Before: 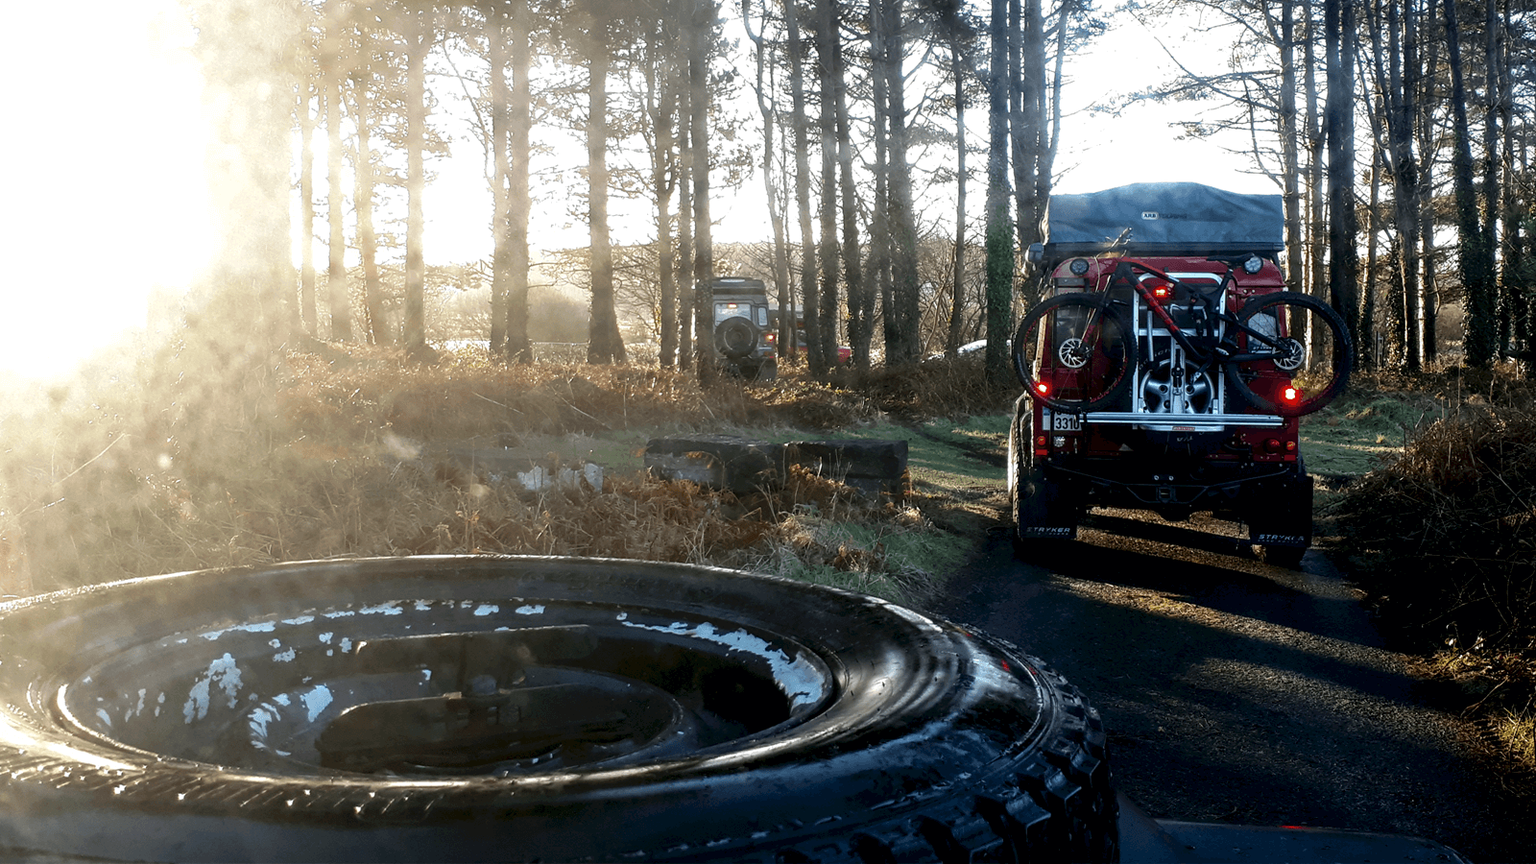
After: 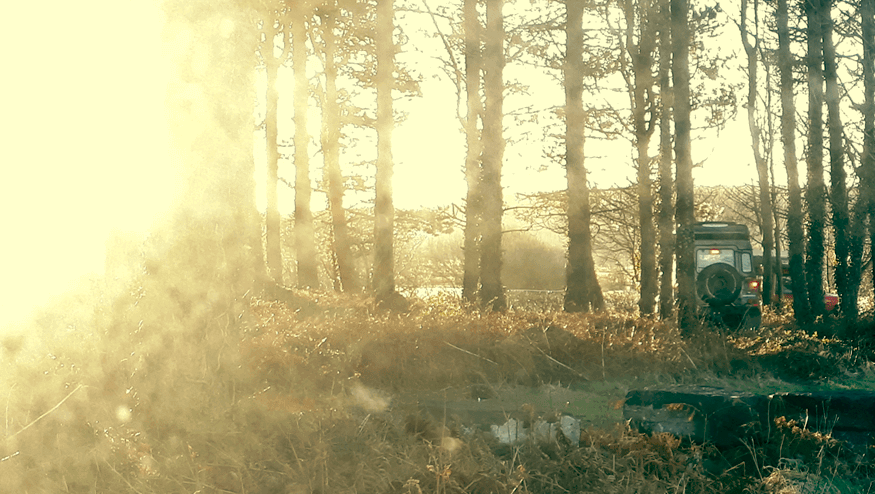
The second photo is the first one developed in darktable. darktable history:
crop and rotate: left 3.047%, top 7.509%, right 42.236%, bottom 37.598%
color balance: mode lift, gamma, gain (sRGB), lift [1, 0.69, 1, 1], gamma [1, 1.482, 1, 1], gain [1, 1, 1, 0.802]
